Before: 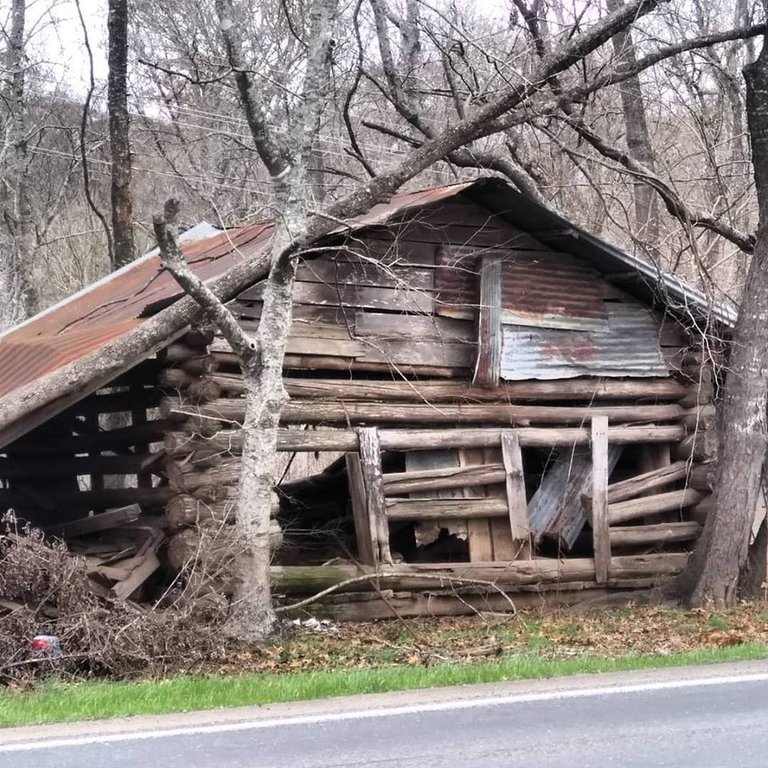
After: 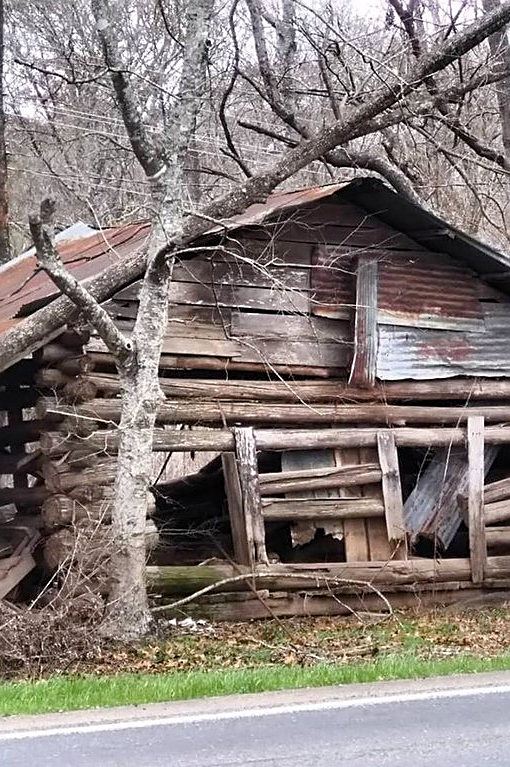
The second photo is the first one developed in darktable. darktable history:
crop and rotate: left 16.217%, right 17.376%
sharpen: on, module defaults
color balance rgb: linear chroma grading › global chroma 0.712%, perceptual saturation grading › global saturation 20%, perceptual saturation grading › highlights -24.793%, perceptual saturation grading › shadows 24.239%
